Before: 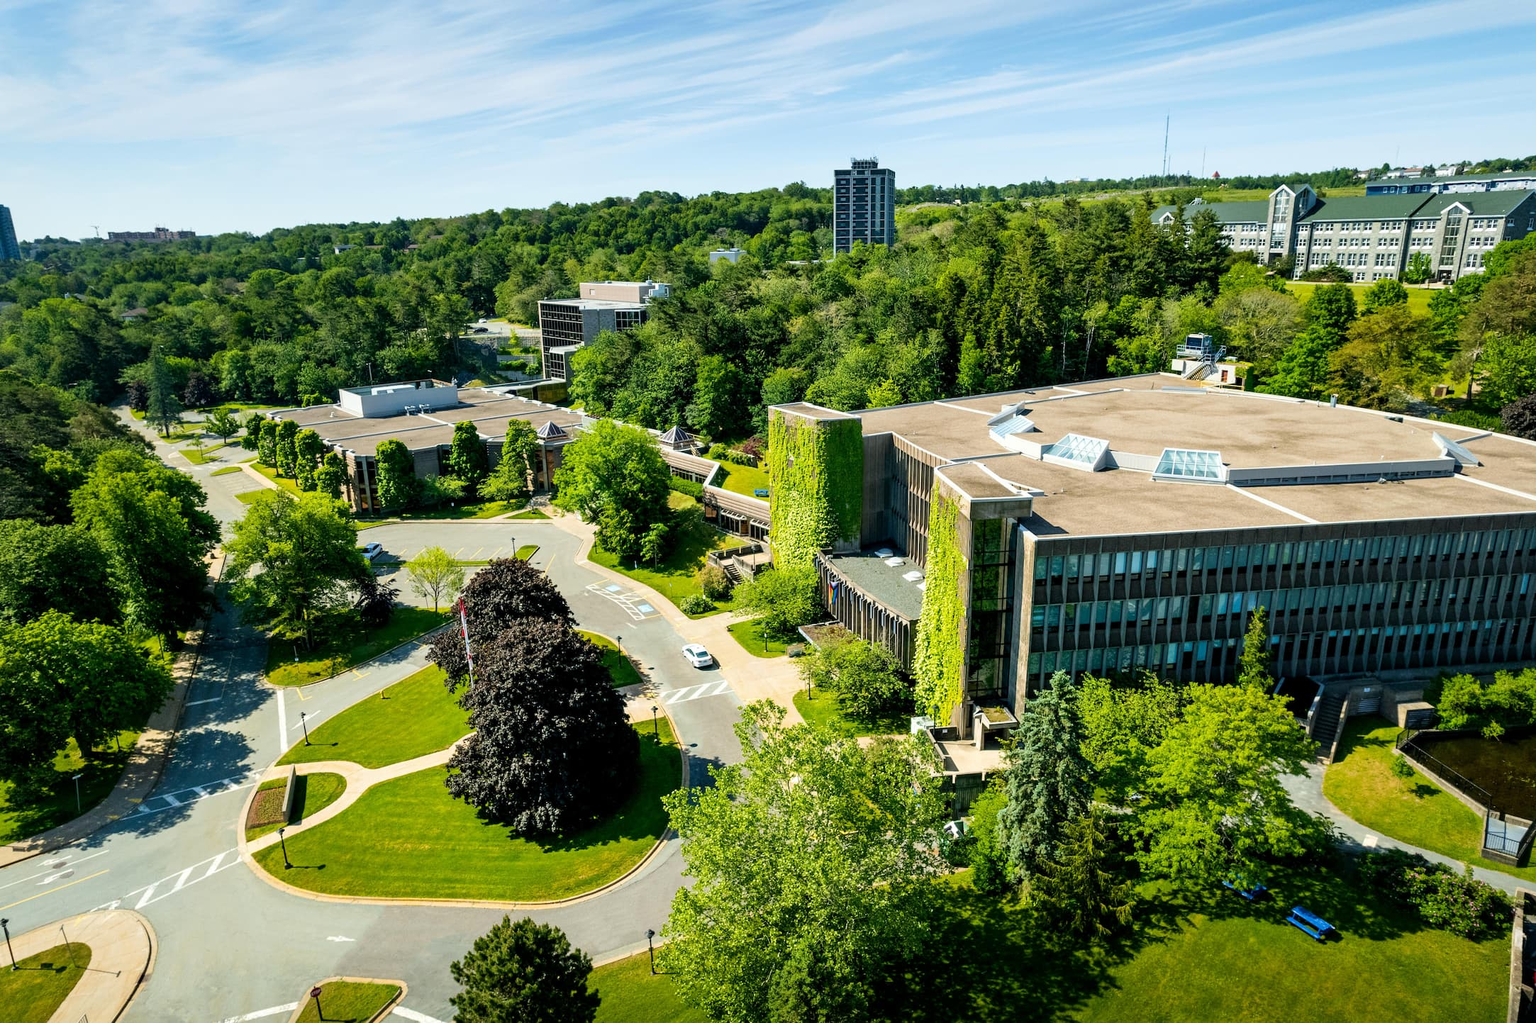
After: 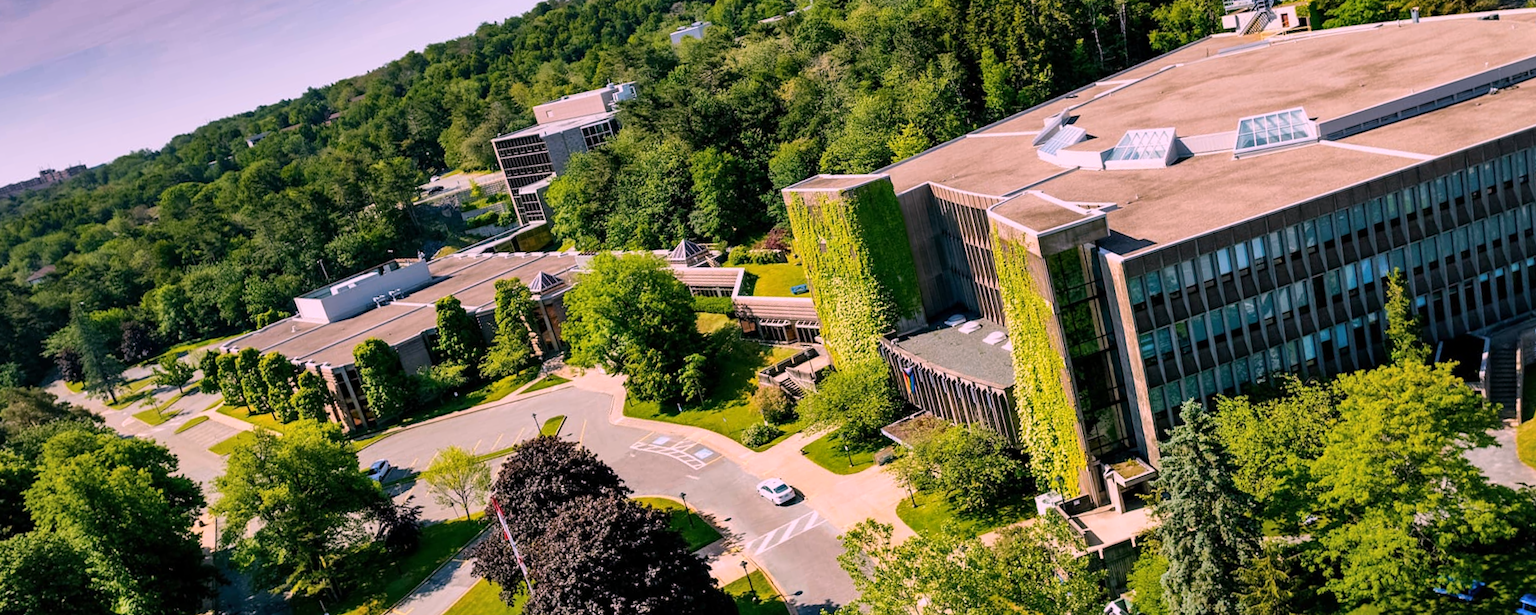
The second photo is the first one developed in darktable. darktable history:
rotate and perspective: rotation -14.8°, crop left 0.1, crop right 0.903, crop top 0.25, crop bottom 0.748
shadows and highlights: radius 108.52, shadows 40.68, highlights -72.88, low approximation 0.01, soften with gaussian
crop and rotate: angle 0.03°, top 11.643%, right 5.651%, bottom 11.189%
white balance: red 1.188, blue 1.11
exposure: exposure -0.36 EV, compensate highlight preservation false
